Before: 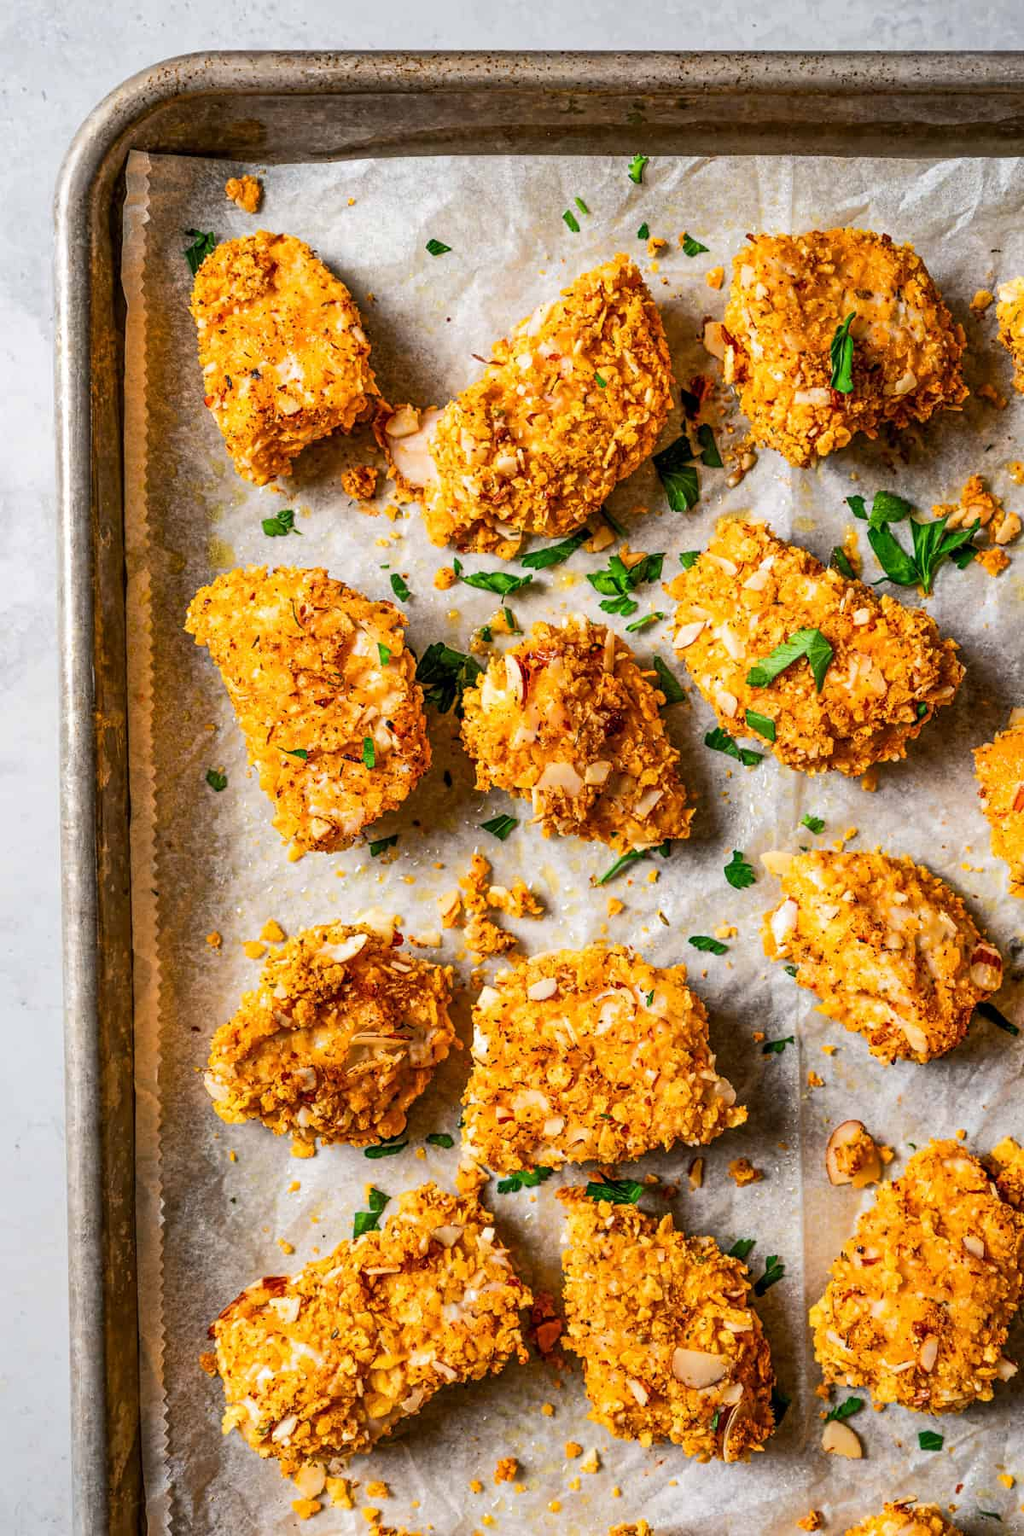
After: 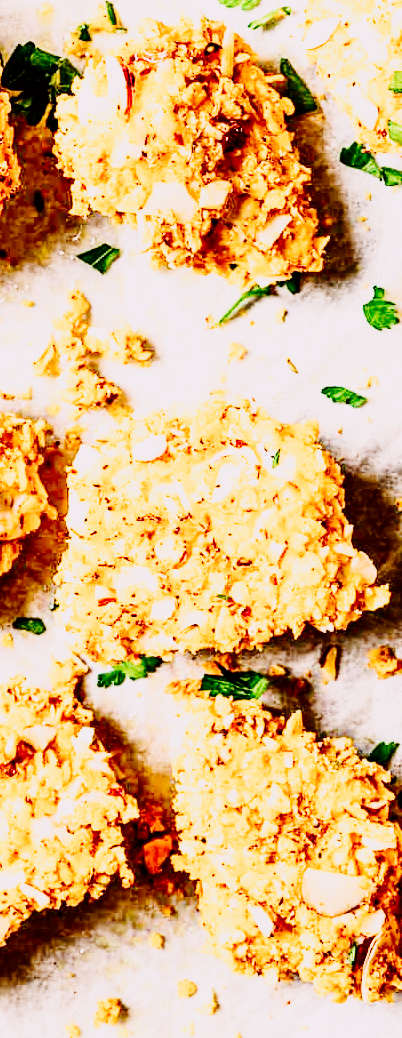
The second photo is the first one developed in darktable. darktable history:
crop: left 40.507%, top 39.542%, right 25.957%, bottom 2.742%
filmic rgb: black relative exposure -7.96 EV, white relative exposure 4.04 EV, hardness 4.18, latitude 49.36%, contrast 1.101, preserve chrominance no, color science v4 (2020), contrast in shadows soft
color correction: highlights a* 3.15, highlights b* -1.34, shadows a* -0.061, shadows b* 2.47, saturation 0.983
exposure: black level correction 0, exposure 1.39 EV, compensate highlight preservation false
contrast brightness saturation: contrast 0.292
tone curve: curves: ch0 [(0, 0) (0.049, 0.01) (0.154, 0.081) (0.491, 0.56) (0.739, 0.794) (0.992, 0.937)]; ch1 [(0, 0) (0.172, 0.123) (0.317, 0.272) (0.401, 0.422) (0.499, 0.497) (0.531, 0.54) (0.615, 0.603) (0.741, 0.783) (1, 1)]; ch2 [(0, 0) (0.411, 0.424) (0.462, 0.464) (0.502, 0.489) (0.544, 0.551) (0.686, 0.638) (1, 1)], preserve colors none
